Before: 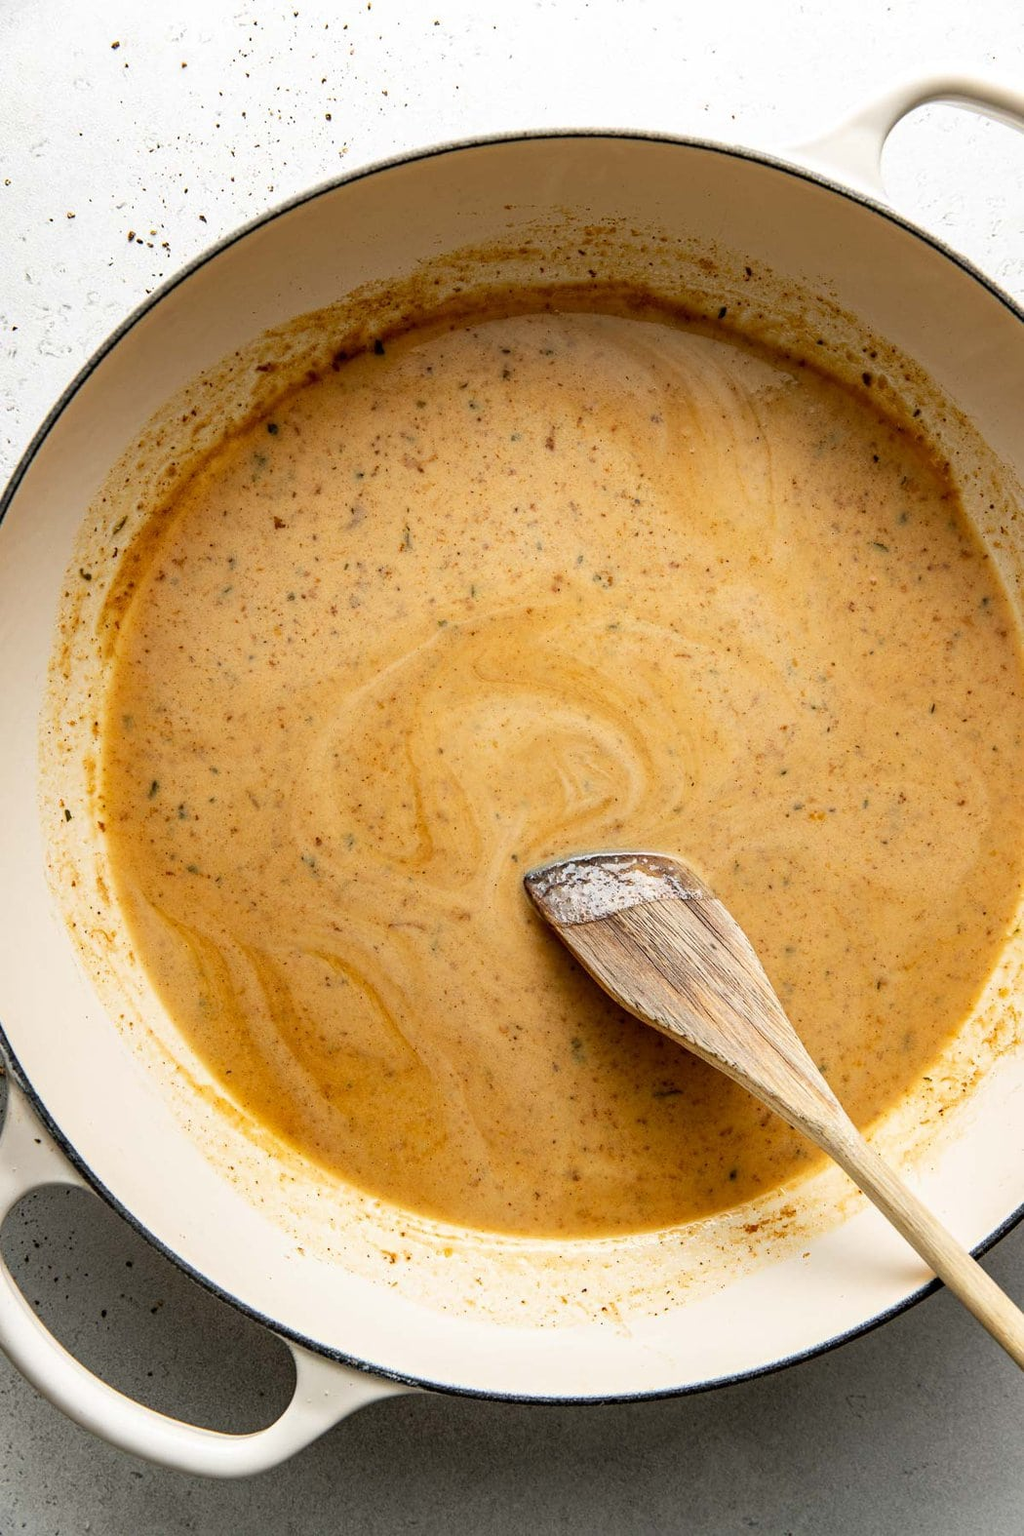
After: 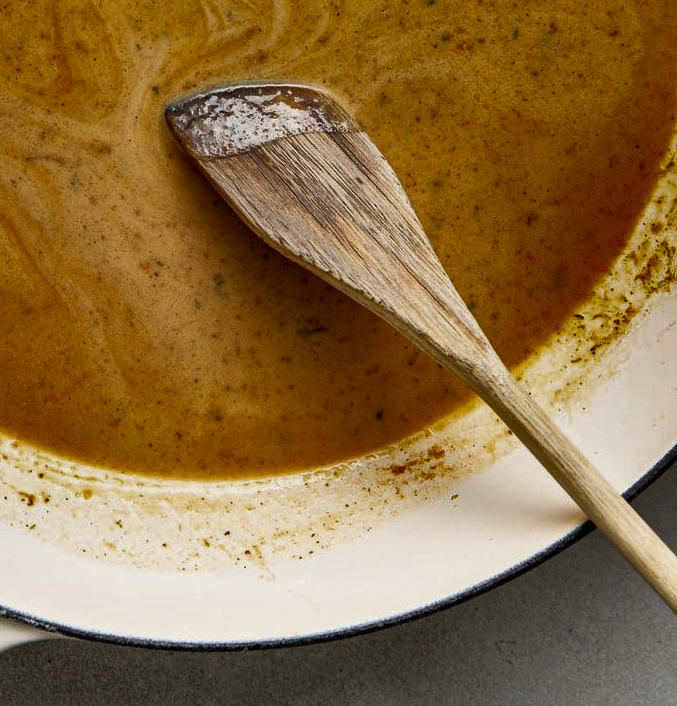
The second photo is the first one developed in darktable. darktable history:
shadows and highlights: radius 123.98, shadows 100, white point adjustment -3, highlights -100, highlights color adjustment 89.84%, soften with gaussian
color correction: saturation 0.85
crop and rotate: left 35.509%, top 50.238%, bottom 4.934%
